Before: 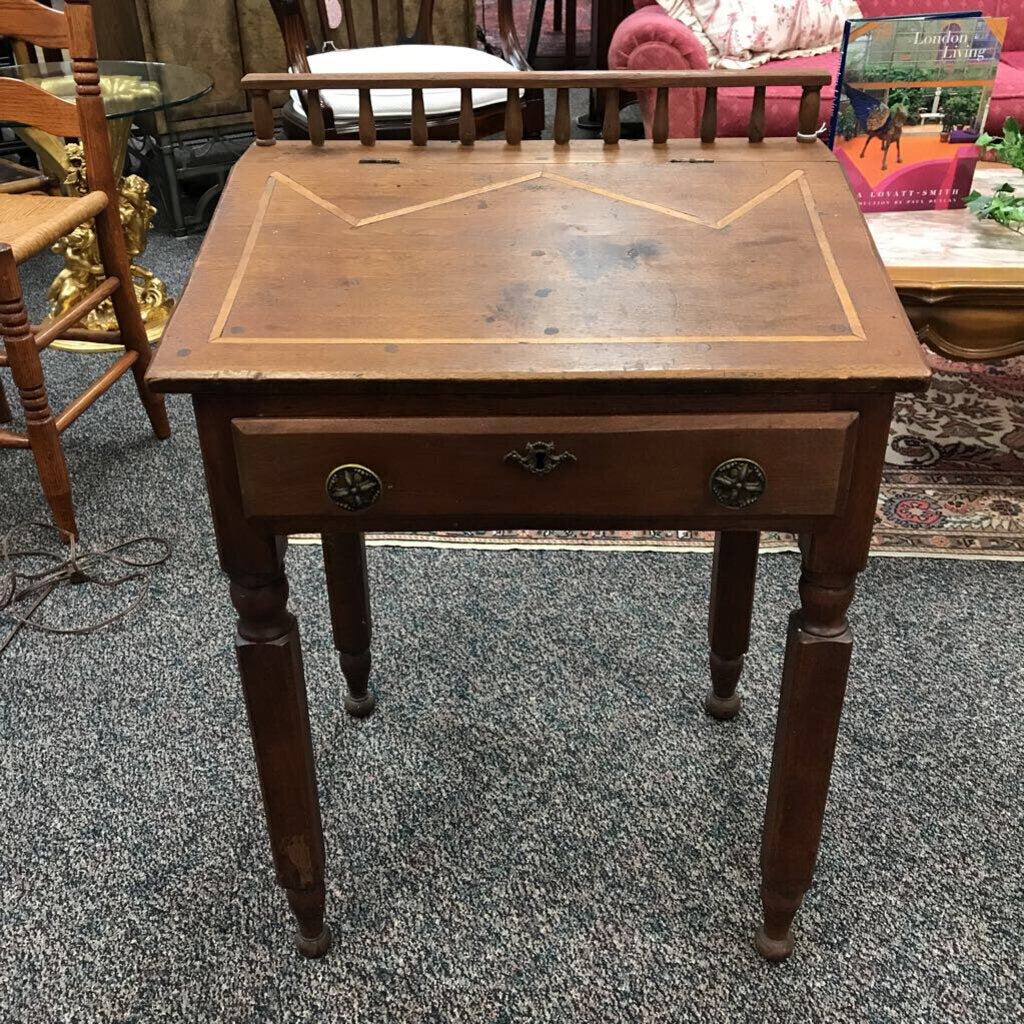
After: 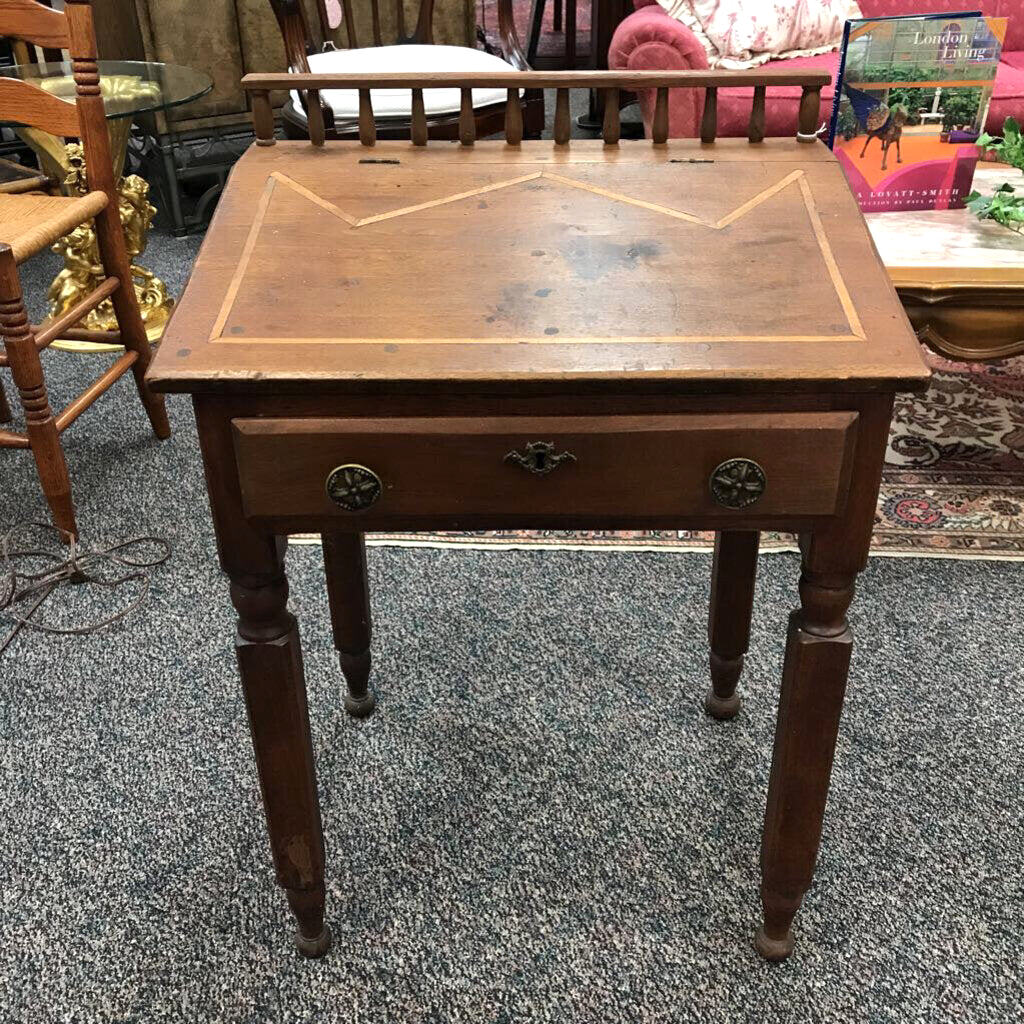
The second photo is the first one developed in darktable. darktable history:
exposure: exposure 0.201 EV, compensate highlight preservation false
